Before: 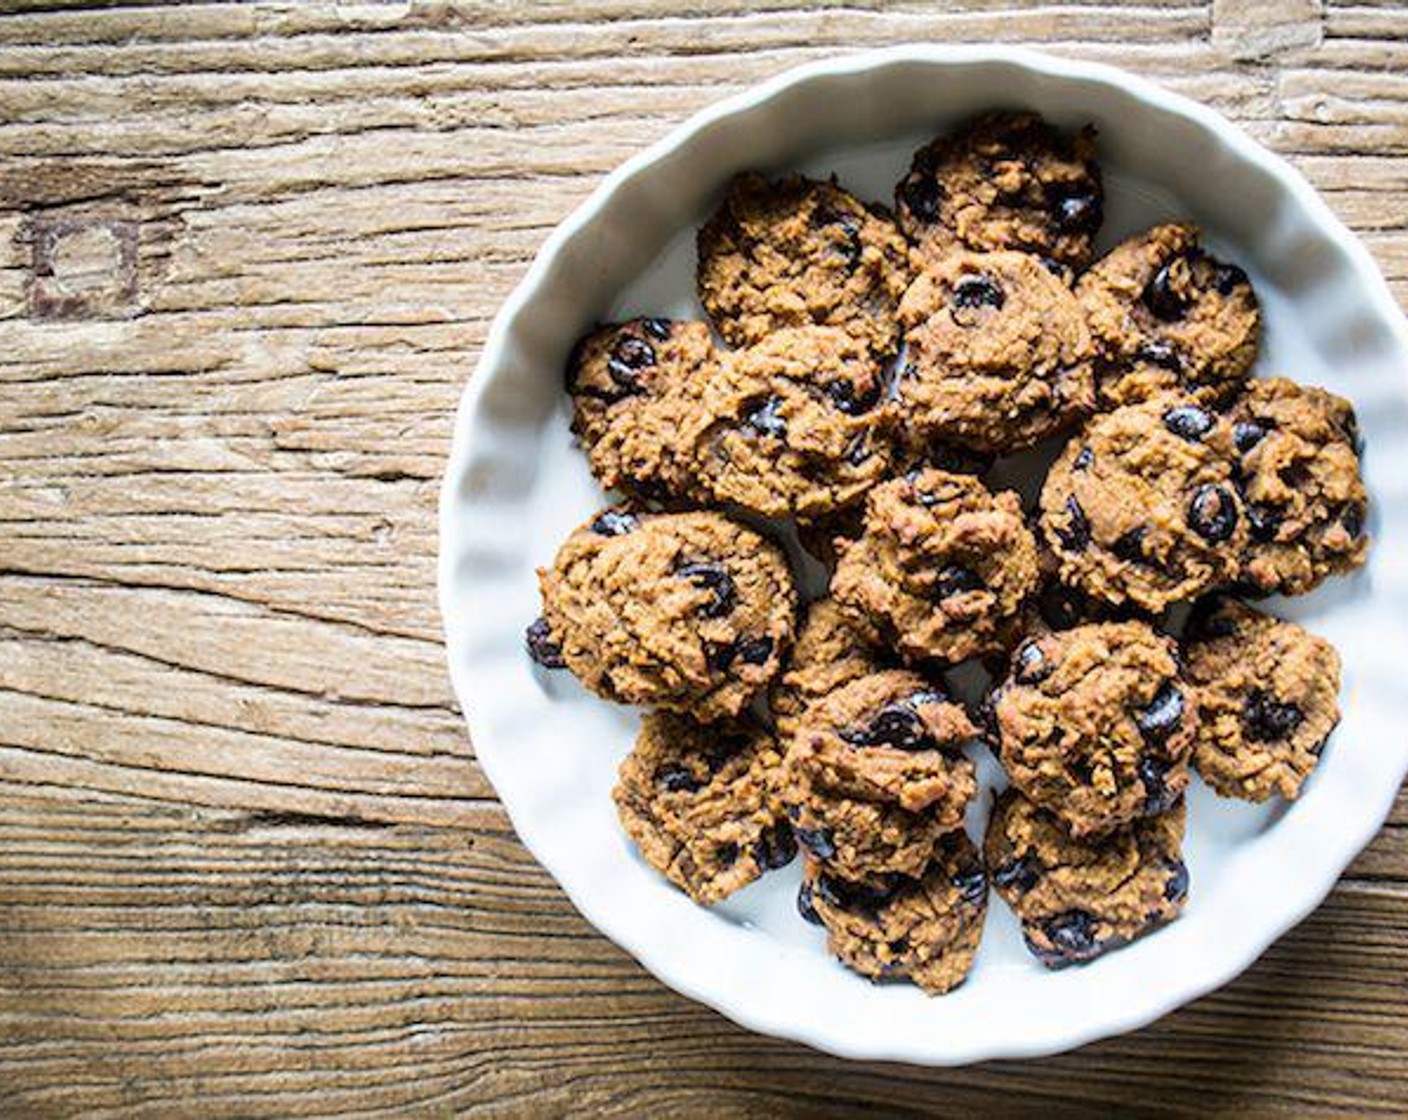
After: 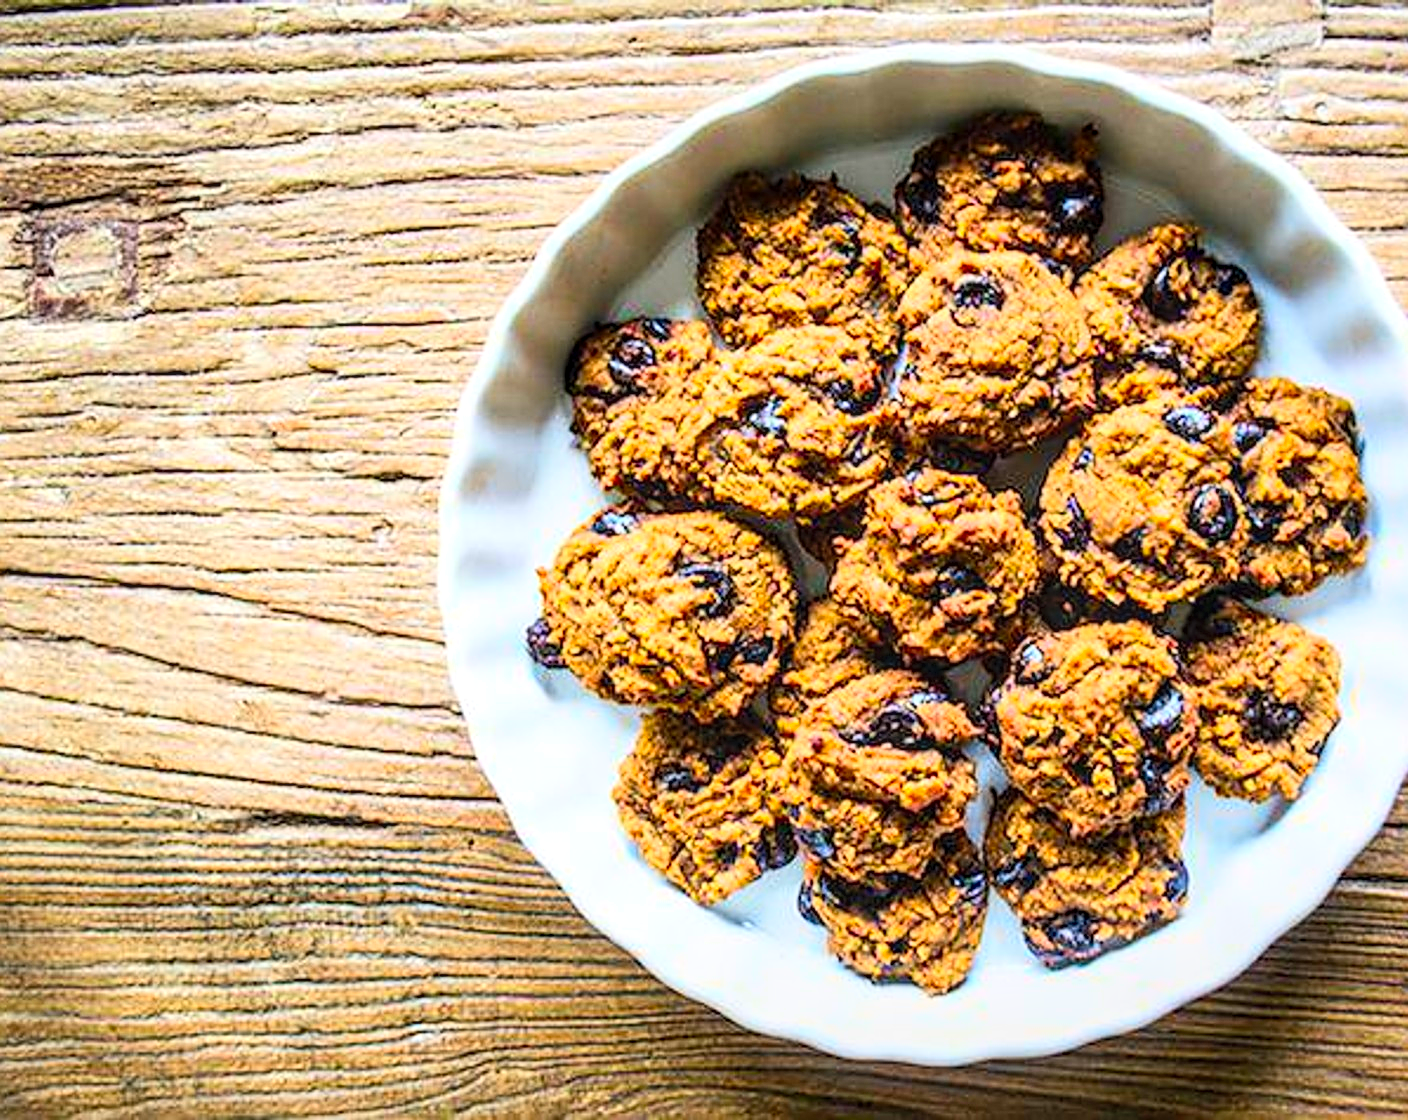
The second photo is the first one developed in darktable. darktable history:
sharpen: on, module defaults
contrast brightness saturation: contrast 0.199, brightness 0.196, saturation 0.808
local contrast: on, module defaults
